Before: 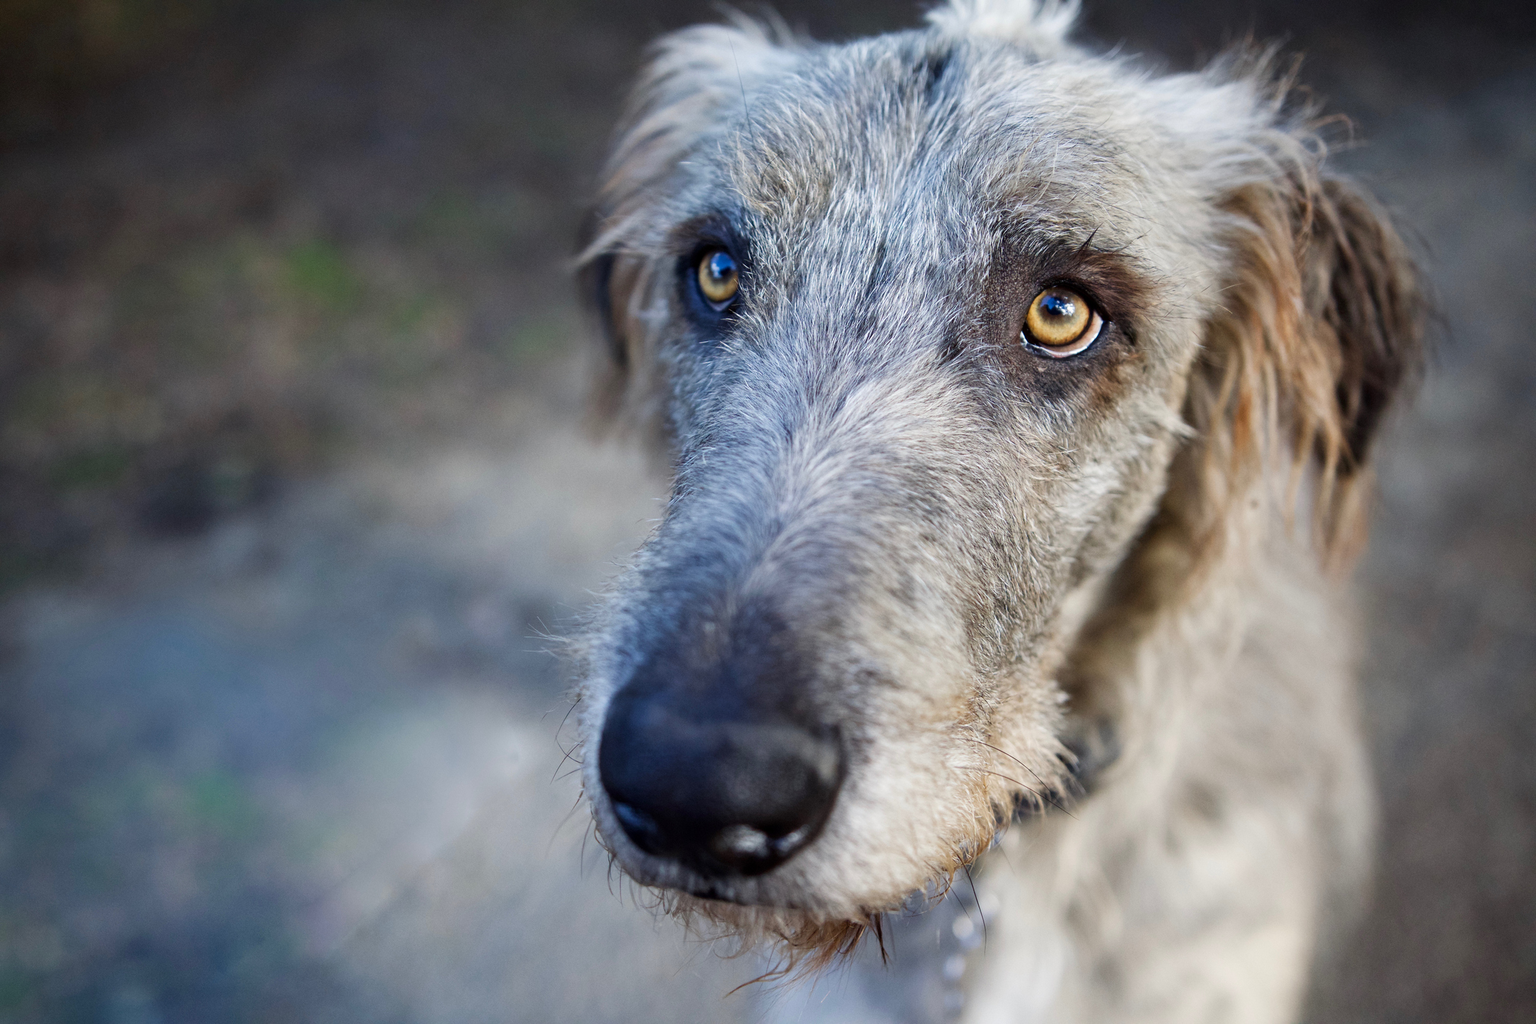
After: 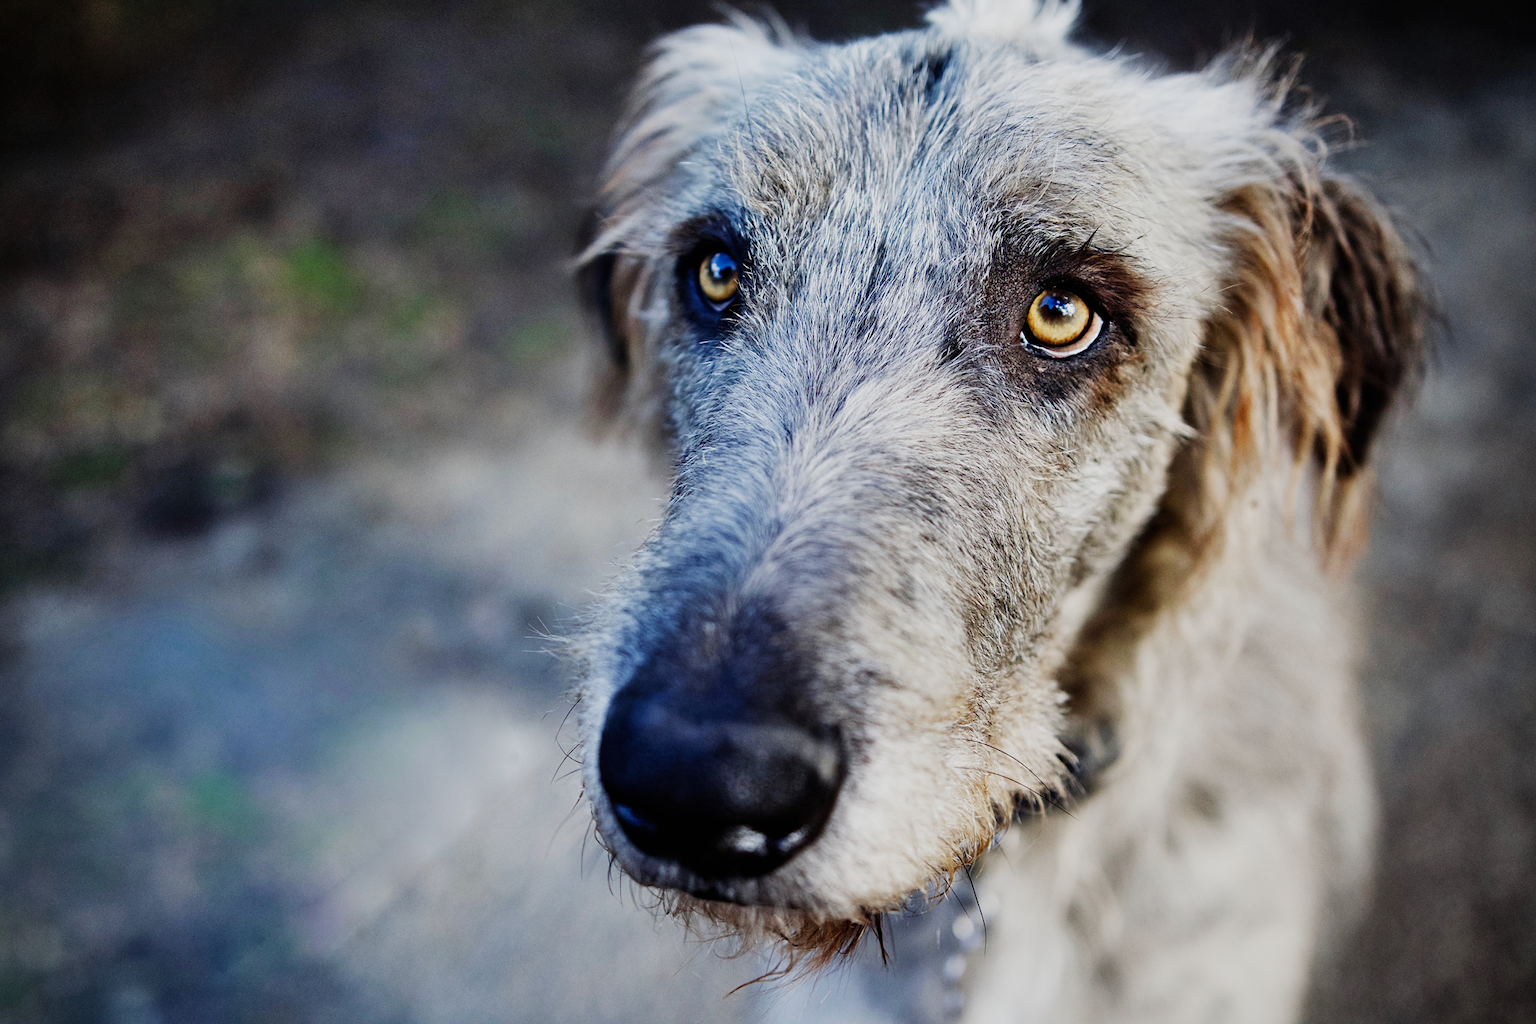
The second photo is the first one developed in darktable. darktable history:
shadows and highlights: low approximation 0.01, soften with gaussian
vignetting: unbound false
sigmoid: contrast 1.8, skew -0.2, preserve hue 0%, red attenuation 0.1, red rotation 0.035, green attenuation 0.1, green rotation -0.017, blue attenuation 0.15, blue rotation -0.052, base primaries Rec2020
sharpen: amount 0.2
